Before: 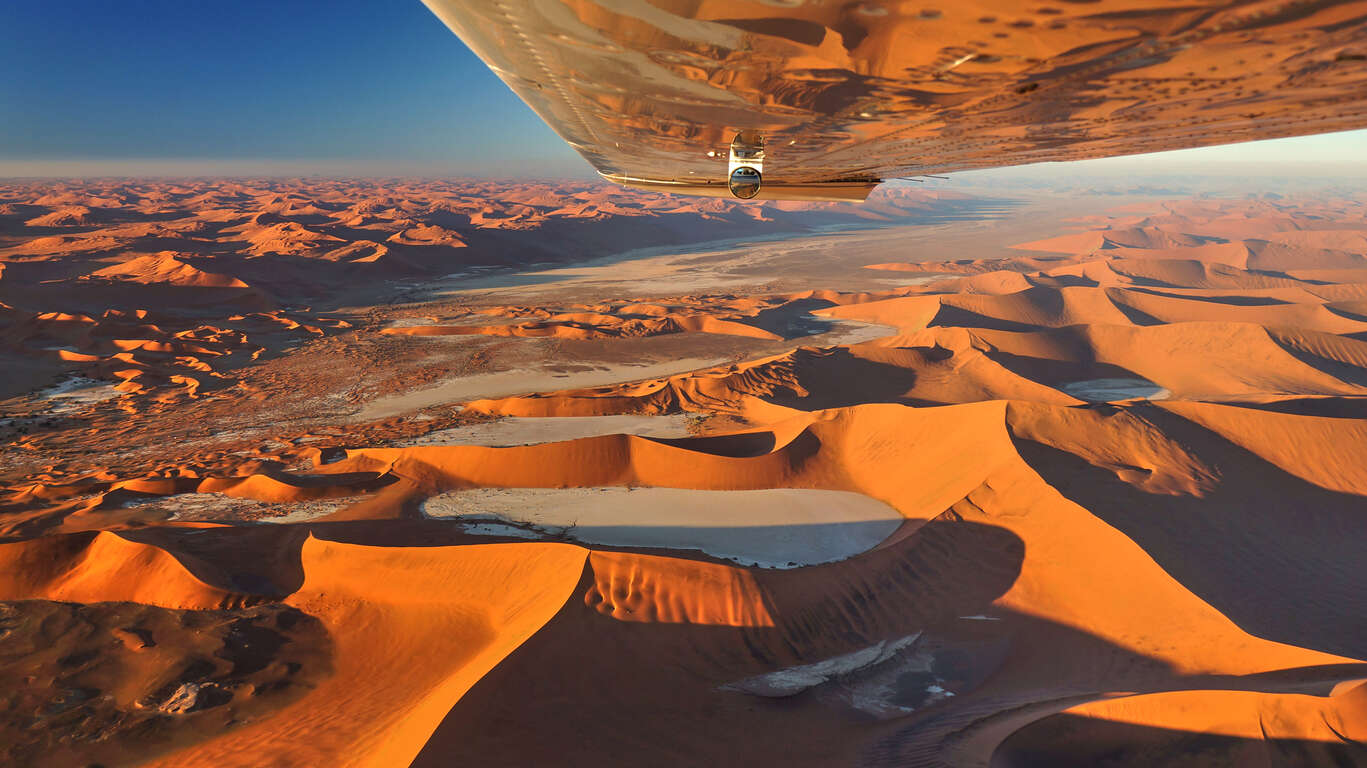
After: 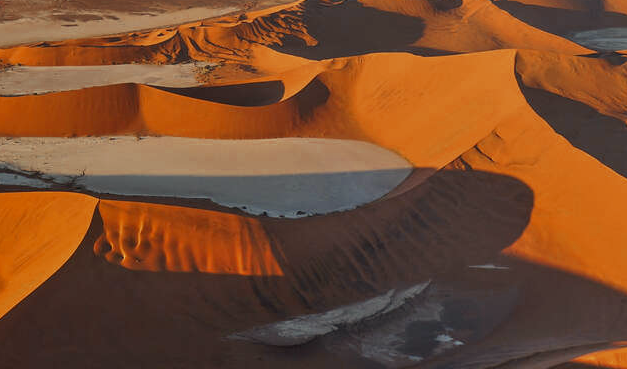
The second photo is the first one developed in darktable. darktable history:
color zones: curves: ch0 [(0, 0.5) (0.125, 0.4) (0.25, 0.5) (0.375, 0.4) (0.5, 0.4) (0.625, 0.35) (0.75, 0.35) (0.875, 0.5)]; ch1 [(0, 0.35) (0.125, 0.45) (0.25, 0.35) (0.375, 0.35) (0.5, 0.35) (0.625, 0.35) (0.75, 0.45) (0.875, 0.35)]; ch2 [(0, 0.6) (0.125, 0.5) (0.25, 0.5) (0.375, 0.6) (0.5, 0.6) (0.625, 0.5) (0.75, 0.5) (0.875, 0.5)]
color calibration: x 0.329, y 0.344, temperature 5651.61 K
crop: left 35.975%, top 45.777%, right 18.096%, bottom 6.106%
